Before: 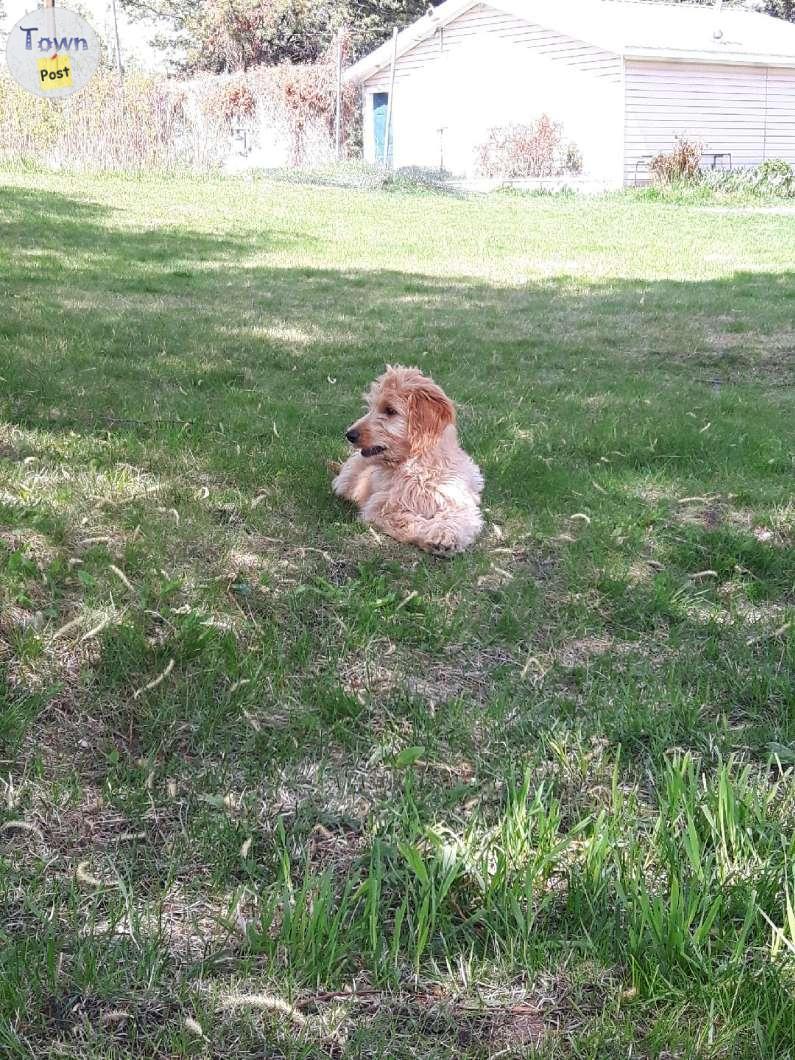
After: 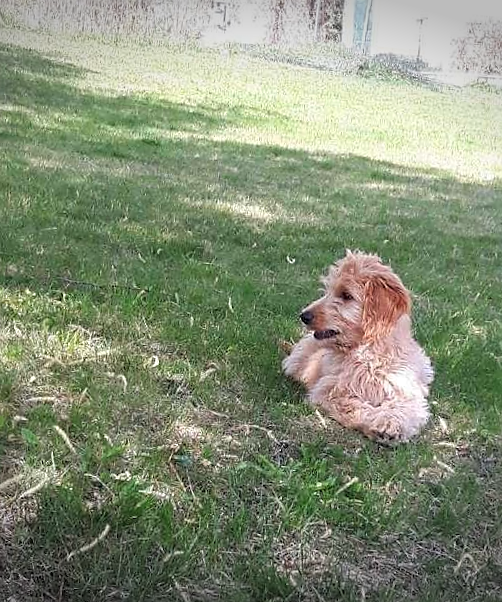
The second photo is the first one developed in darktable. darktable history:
color balance rgb: perceptual saturation grading › global saturation 0.287%, global vibrance 15.128%
sharpen: radius 1.843, amount 0.412, threshold 1.338
crop and rotate: angle -4.88°, left 2.097%, top 6.626%, right 27.724%, bottom 30.247%
vignetting: fall-off start 100.78%, width/height ratio 1.302
